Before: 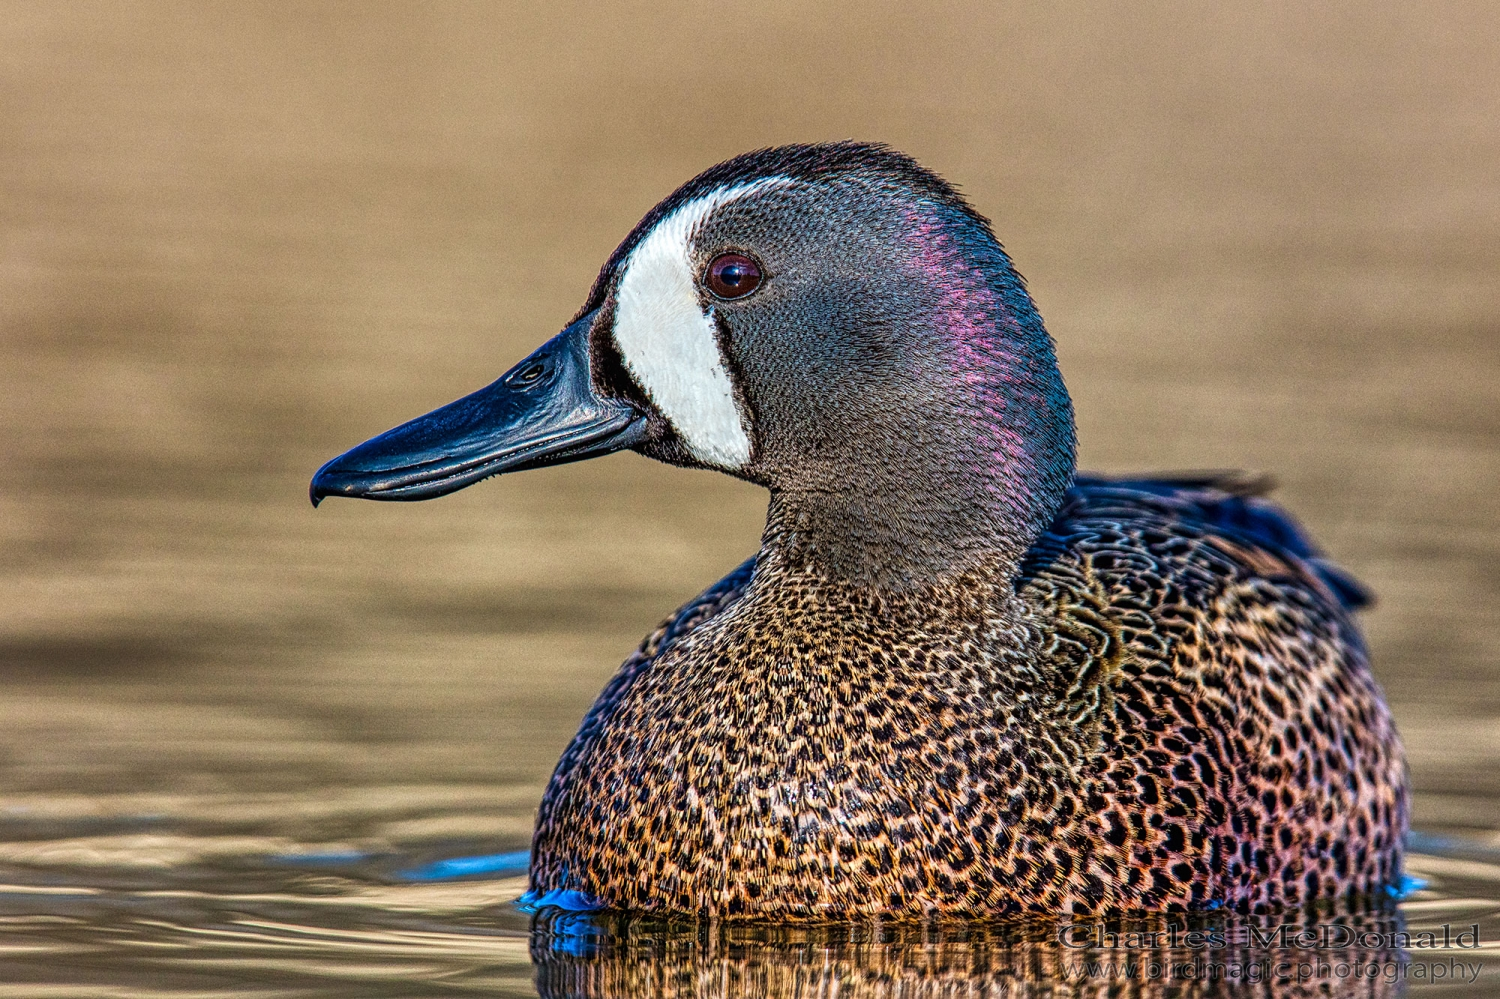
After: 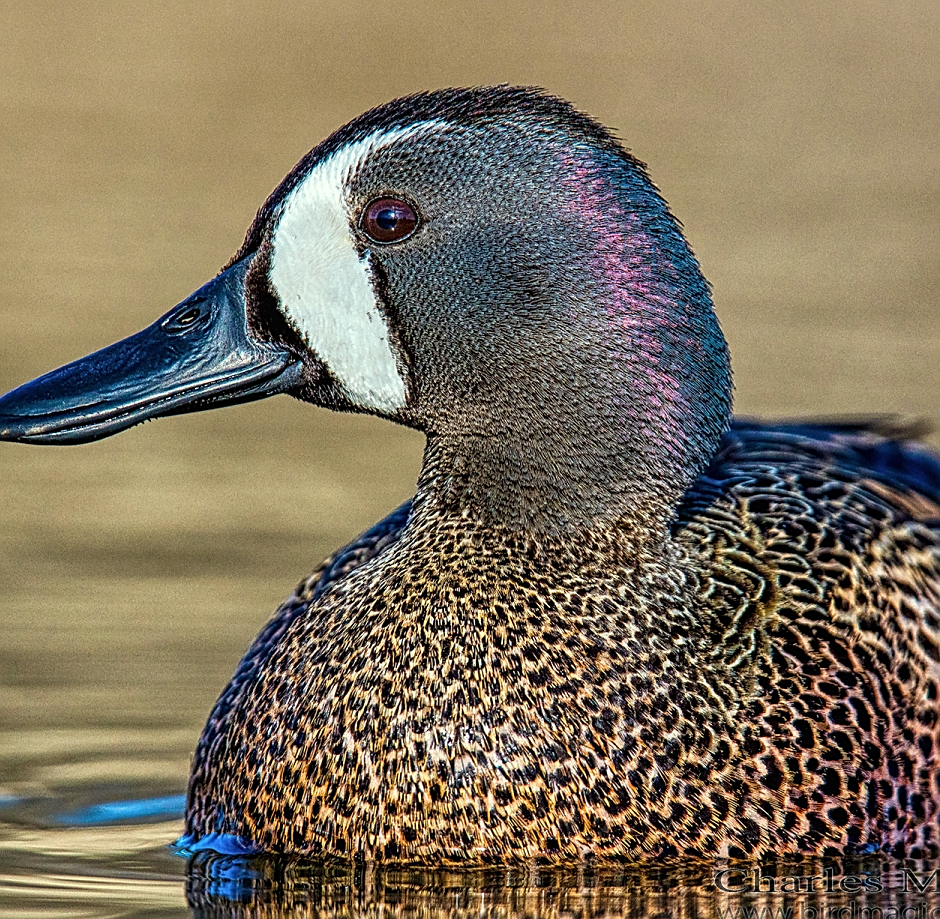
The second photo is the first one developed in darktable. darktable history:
sharpen: on, module defaults
crop and rotate: left 22.939%, top 5.647%, right 14.389%, bottom 2.327%
color correction: highlights a* -4.74, highlights b* 5.05, saturation 0.939
